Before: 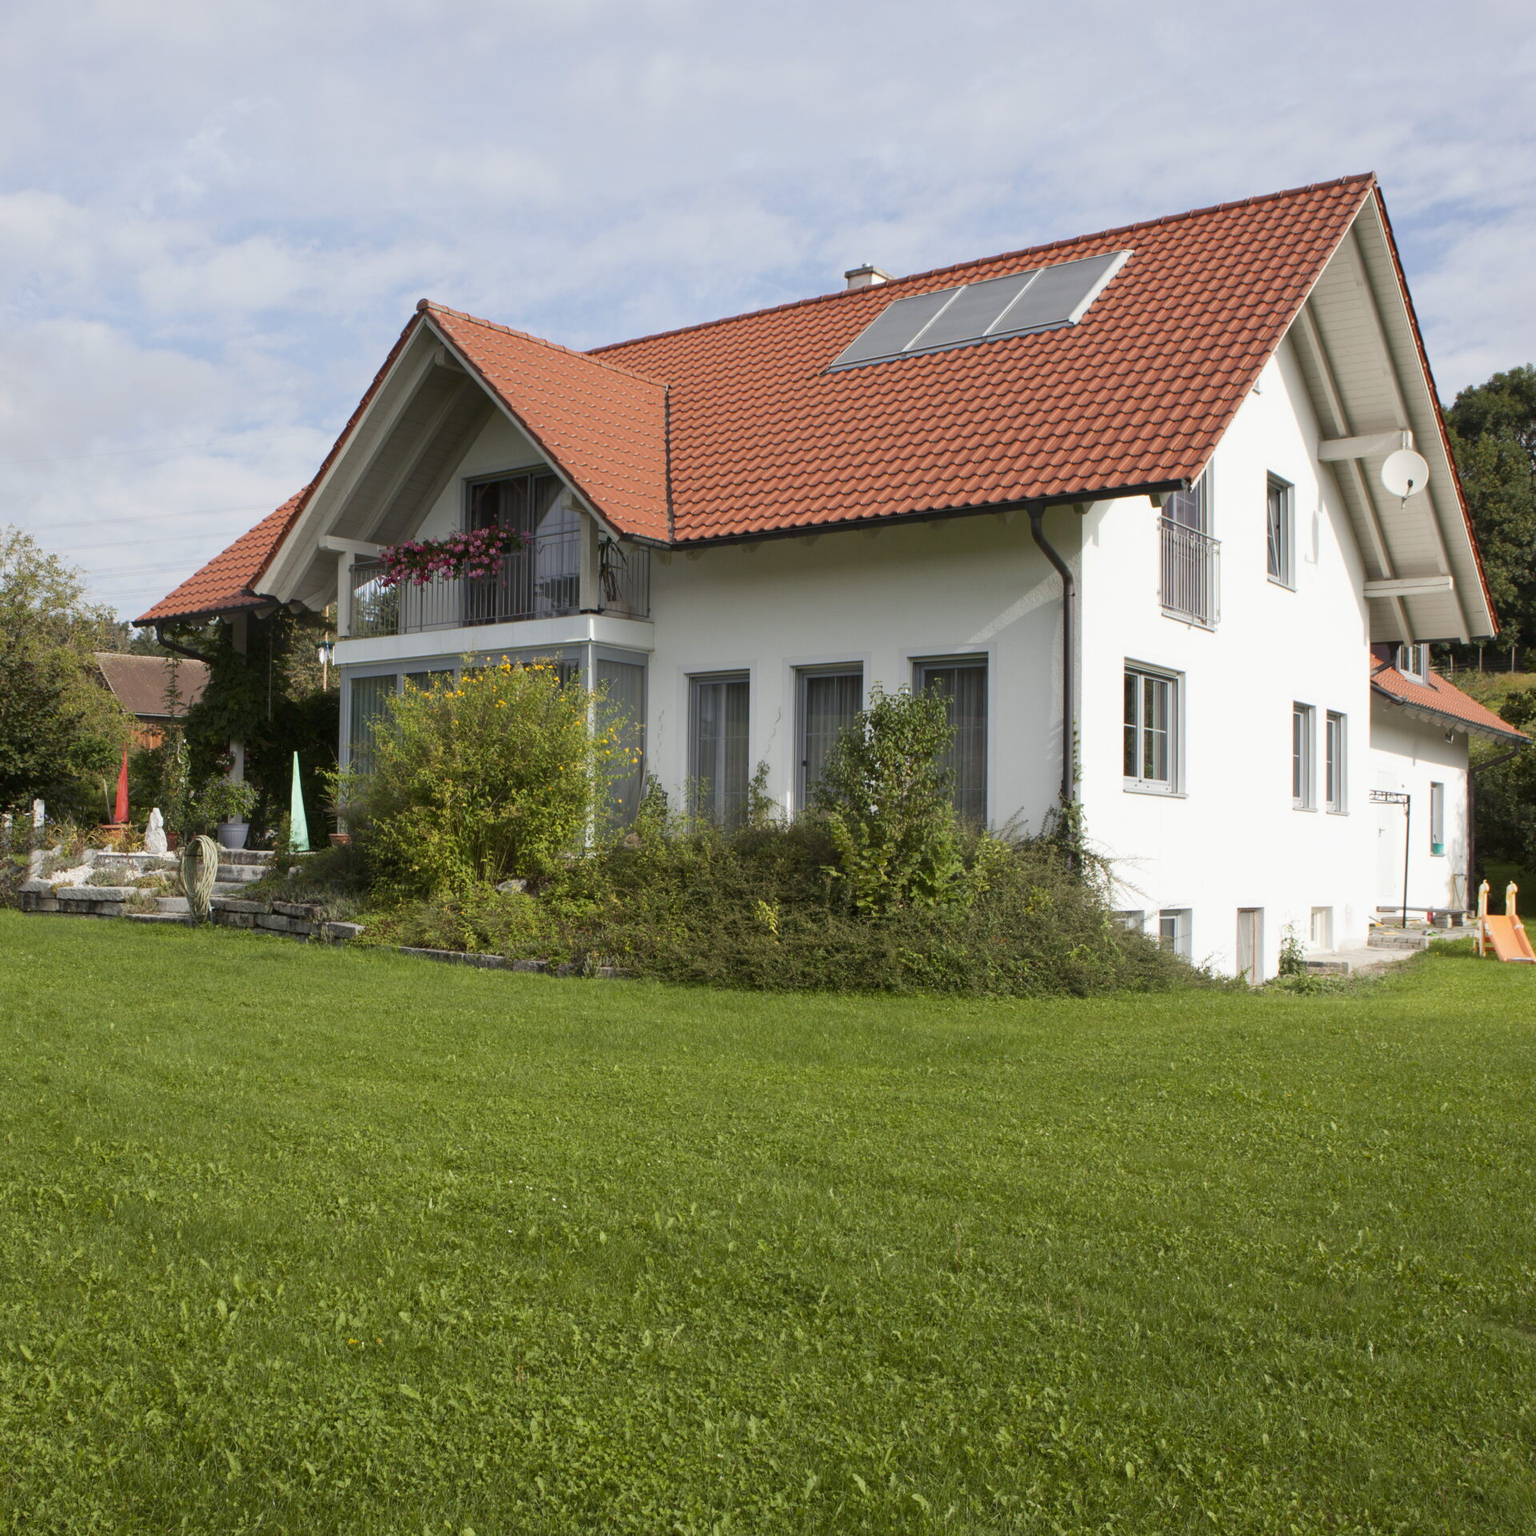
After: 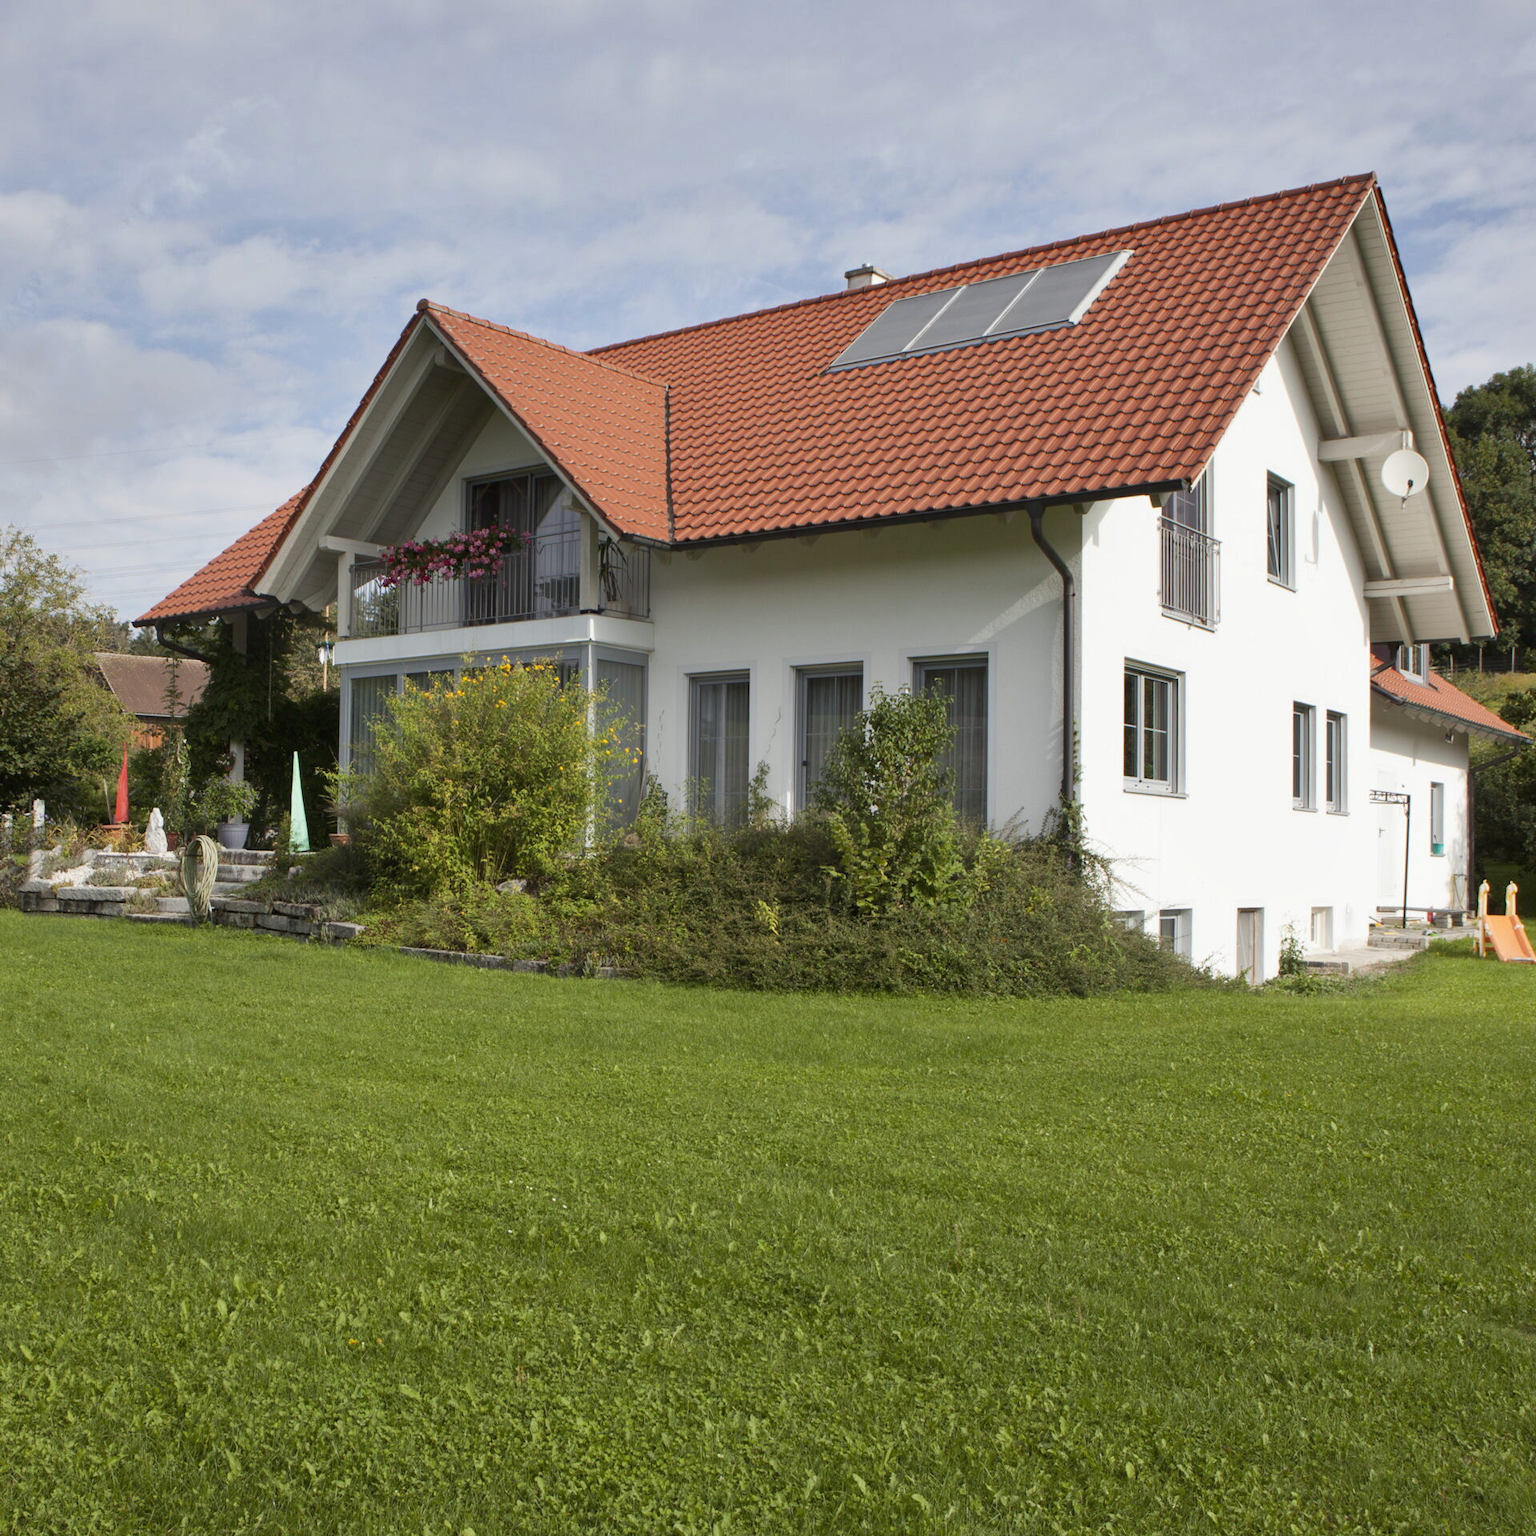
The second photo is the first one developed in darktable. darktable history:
shadows and highlights: radius 131.26, soften with gaussian
